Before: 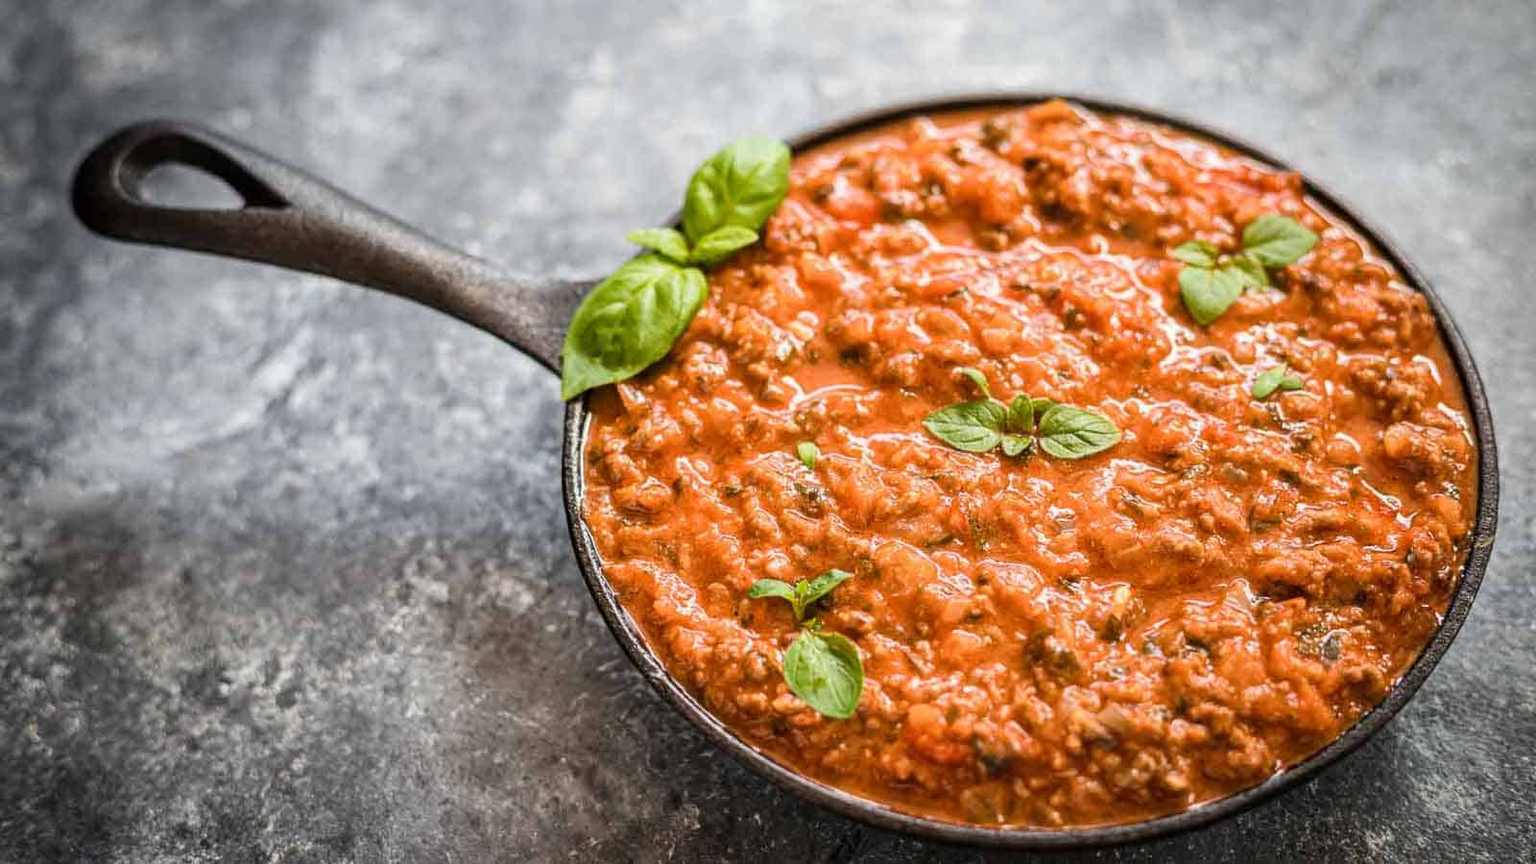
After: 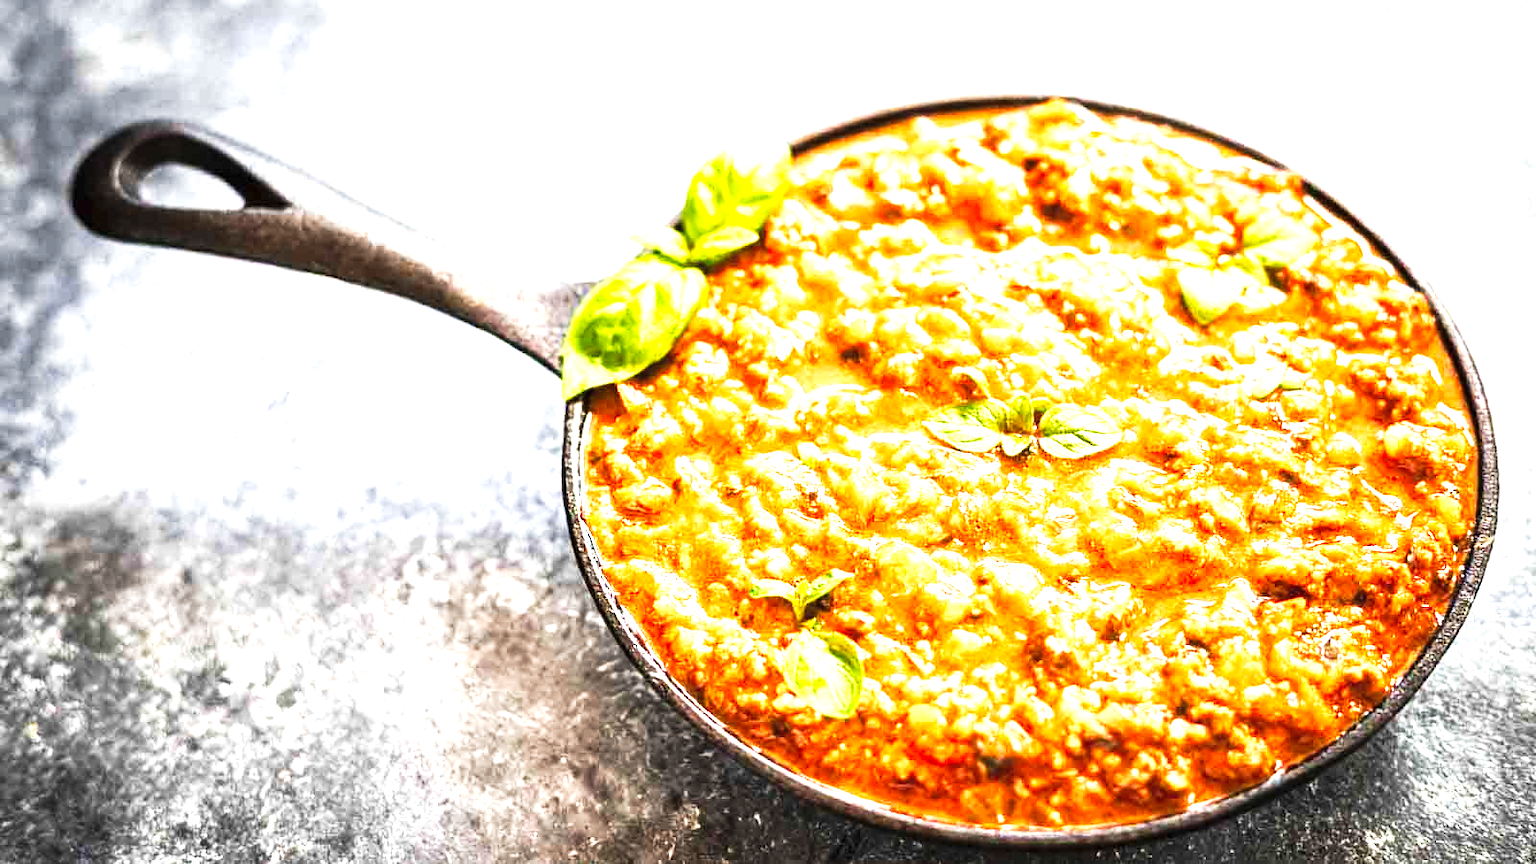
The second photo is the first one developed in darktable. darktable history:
tone curve: curves: ch0 [(0, 0) (0.003, 0.004) (0.011, 0.009) (0.025, 0.017) (0.044, 0.029) (0.069, 0.04) (0.1, 0.051) (0.136, 0.07) (0.177, 0.095) (0.224, 0.131) (0.277, 0.179) (0.335, 0.237) (0.399, 0.302) (0.468, 0.386) (0.543, 0.471) (0.623, 0.576) (0.709, 0.699) (0.801, 0.817) (0.898, 0.917) (1, 1)], preserve colors none
exposure: exposure 2 EV, compensate highlight preservation false
